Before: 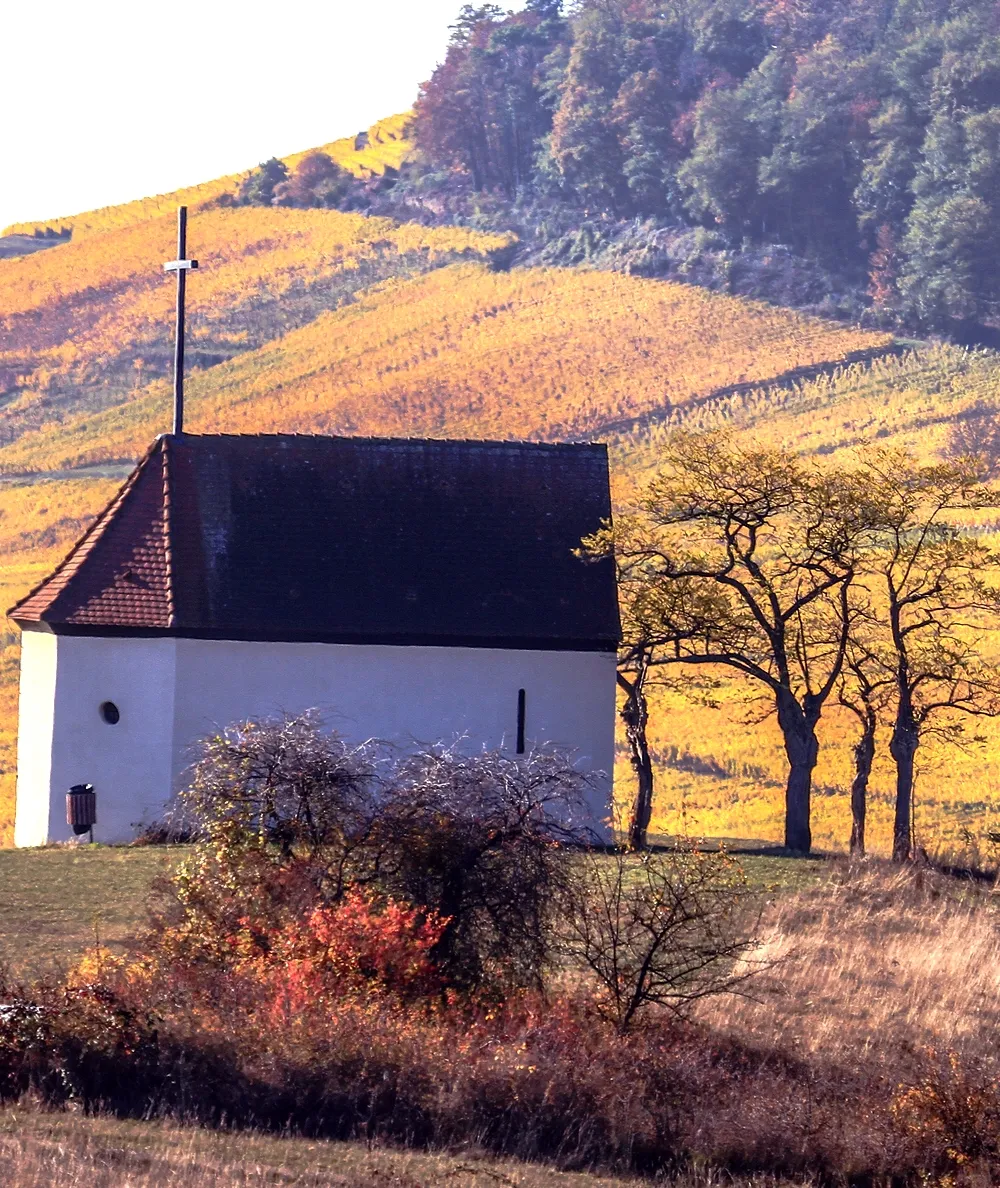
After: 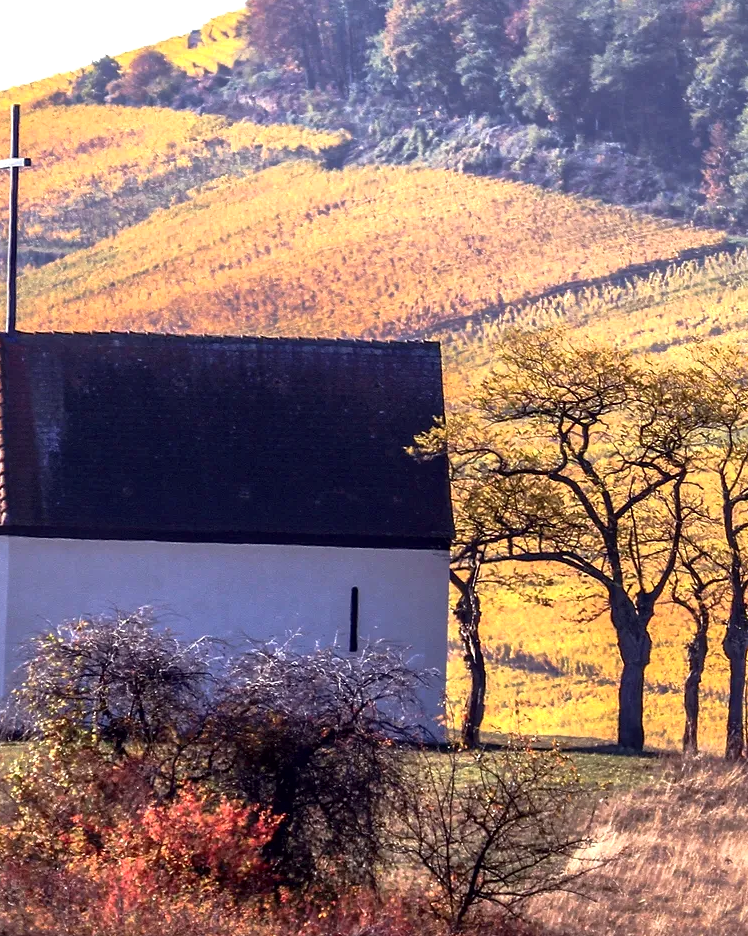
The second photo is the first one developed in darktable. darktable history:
crop: left 16.768%, top 8.653%, right 8.362%, bottom 12.485%
local contrast: mode bilateral grid, contrast 20, coarseness 50, detail 130%, midtone range 0.2
exposure: exposure 0.2 EV, compensate highlight preservation false
